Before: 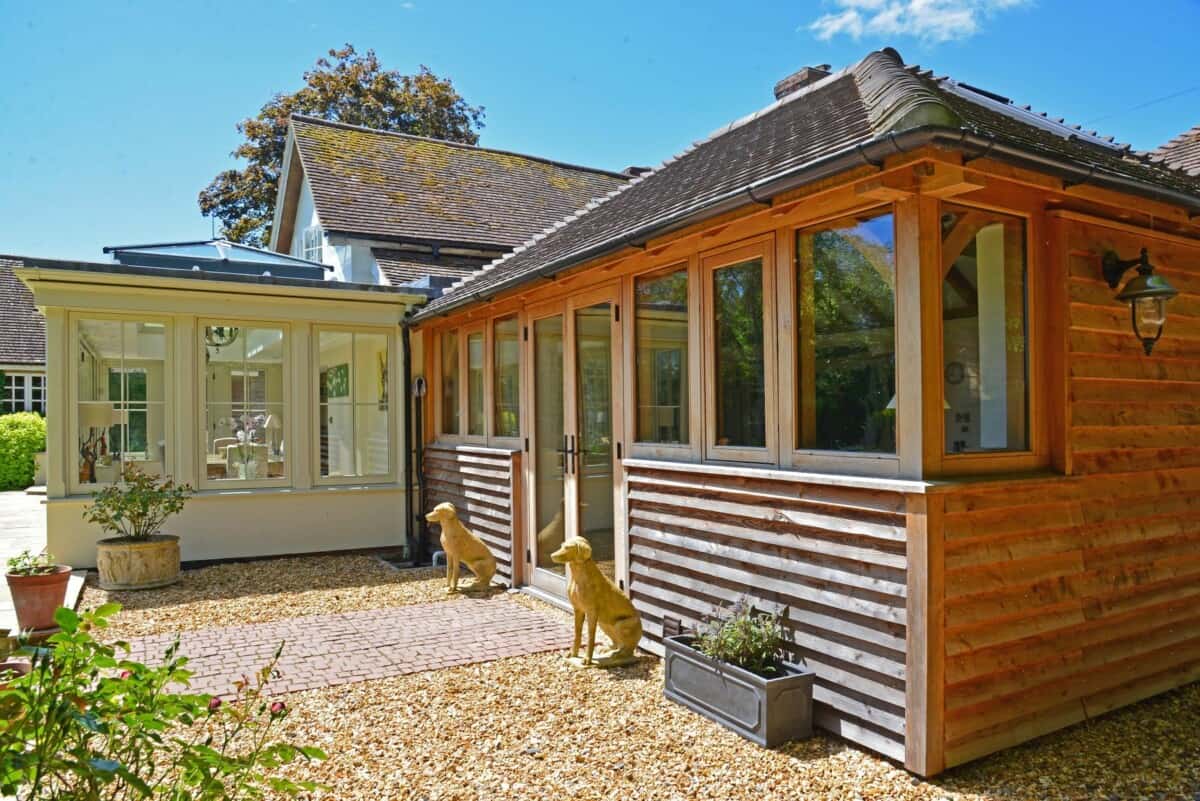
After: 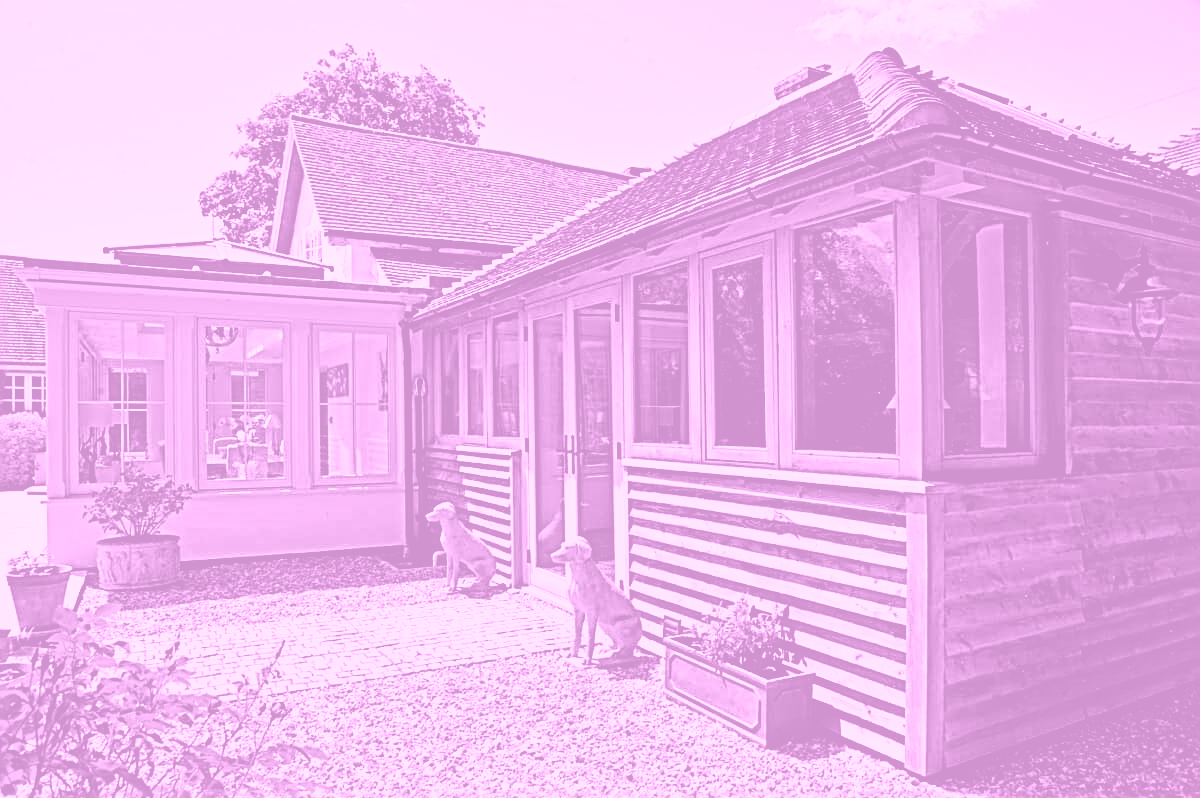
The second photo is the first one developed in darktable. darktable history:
white balance: red 0.988, blue 1.017
tone curve: curves: ch0 [(0, 0) (0.003, 0.001) (0.011, 0.005) (0.025, 0.009) (0.044, 0.014) (0.069, 0.018) (0.1, 0.025) (0.136, 0.029) (0.177, 0.042) (0.224, 0.064) (0.277, 0.107) (0.335, 0.182) (0.399, 0.3) (0.468, 0.462) (0.543, 0.639) (0.623, 0.802) (0.709, 0.916) (0.801, 0.963) (0.898, 0.988) (1, 1)], preserve colors none
local contrast: mode bilateral grid, contrast 20, coarseness 50, detail 171%, midtone range 0.2
sharpen: radius 2.584, amount 0.688
color zones: curves: ch0 [(0, 0.48) (0.209, 0.398) (0.305, 0.332) (0.429, 0.493) (0.571, 0.5) (0.714, 0.5) (0.857, 0.5) (1, 0.48)]; ch1 [(0, 0.736) (0.143, 0.625) (0.225, 0.371) (0.429, 0.256) (0.571, 0.241) (0.714, 0.213) (0.857, 0.48) (1, 0.736)]; ch2 [(0, 0.448) (0.143, 0.498) (0.286, 0.5) (0.429, 0.5) (0.571, 0.5) (0.714, 0.5) (0.857, 0.5) (1, 0.448)]
colorize: hue 331.2°, saturation 75%, source mix 30.28%, lightness 70.52%, version 1
color balance rgb: shadows lift › chroma 3%, shadows lift › hue 280.8°, power › hue 330°, highlights gain › chroma 3%, highlights gain › hue 75.6°, global offset › luminance -1%, perceptual saturation grading › global saturation 20%, perceptual saturation grading › highlights -25%, perceptual saturation grading › shadows 50%, global vibrance 20%
crop: top 0.05%, bottom 0.098%
